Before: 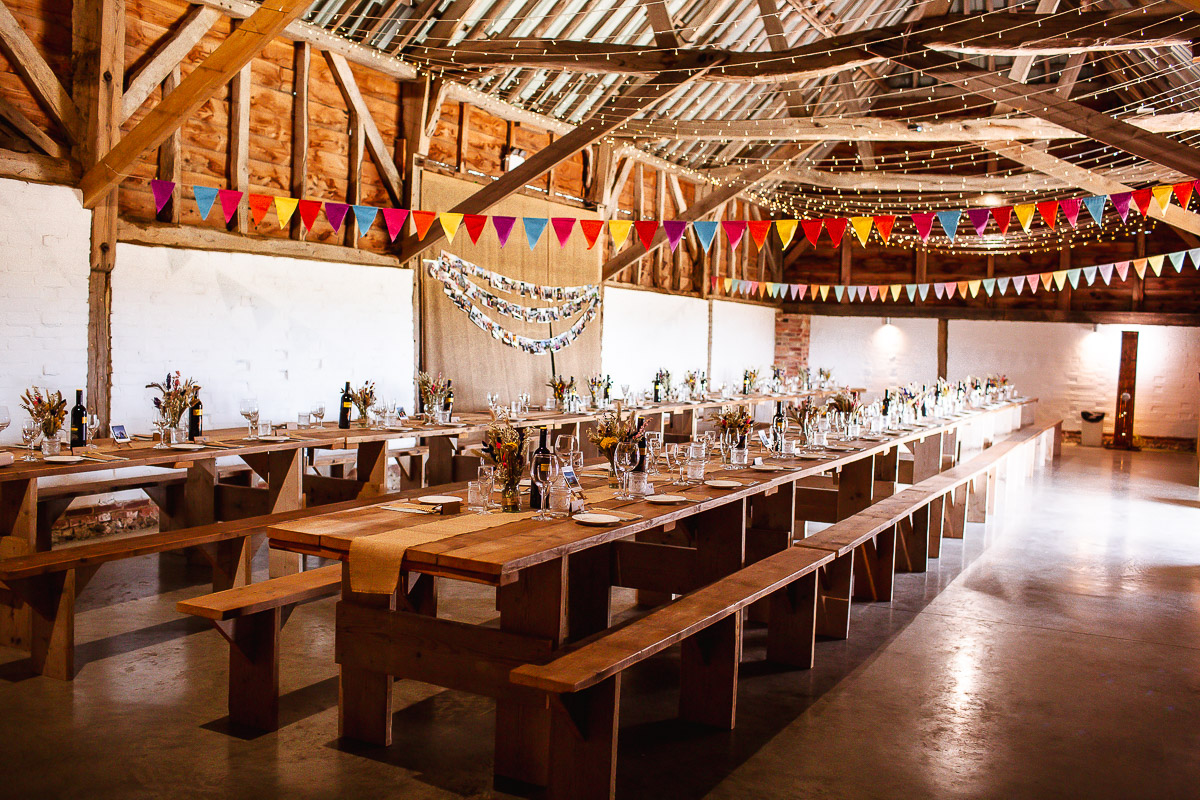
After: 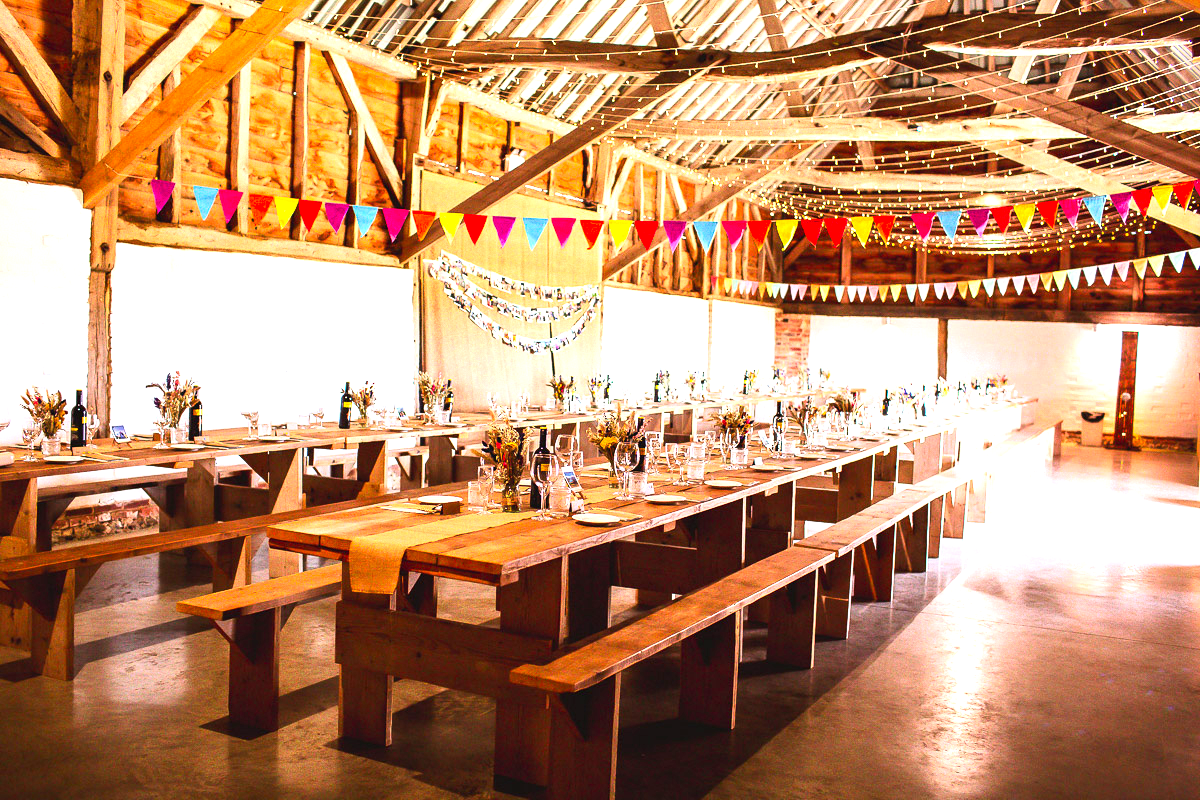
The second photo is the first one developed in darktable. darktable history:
exposure: black level correction 0, exposure 1 EV, compensate highlight preservation false
contrast brightness saturation: contrast 0.204, brightness 0.16, saturation 0.217
